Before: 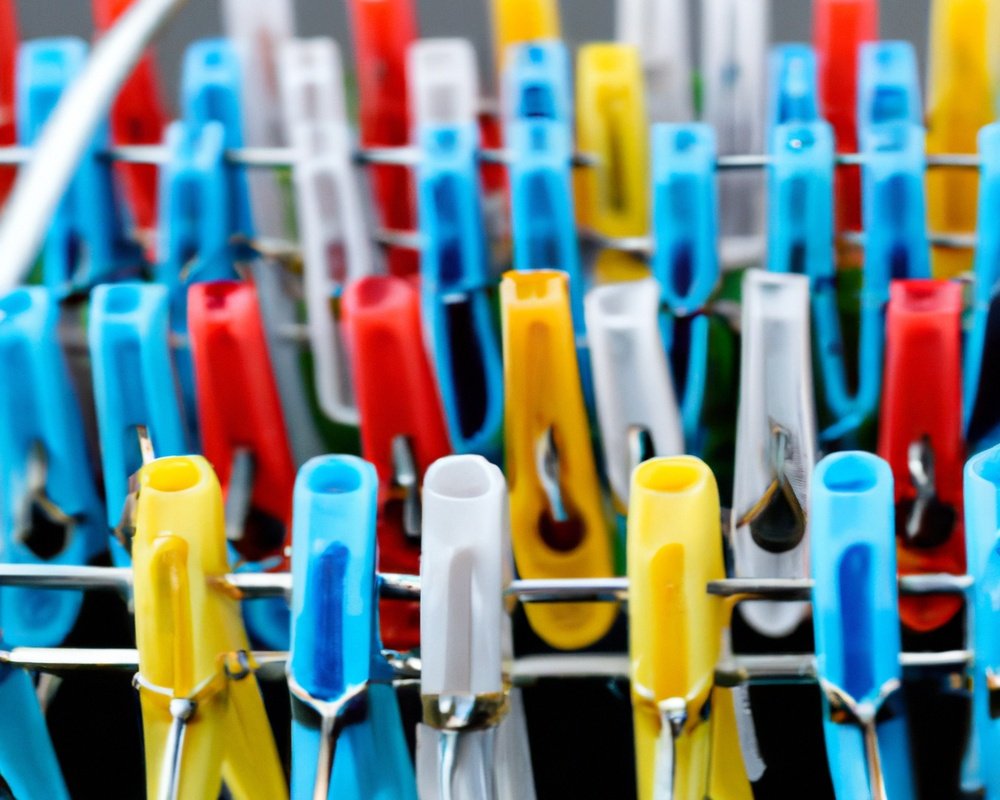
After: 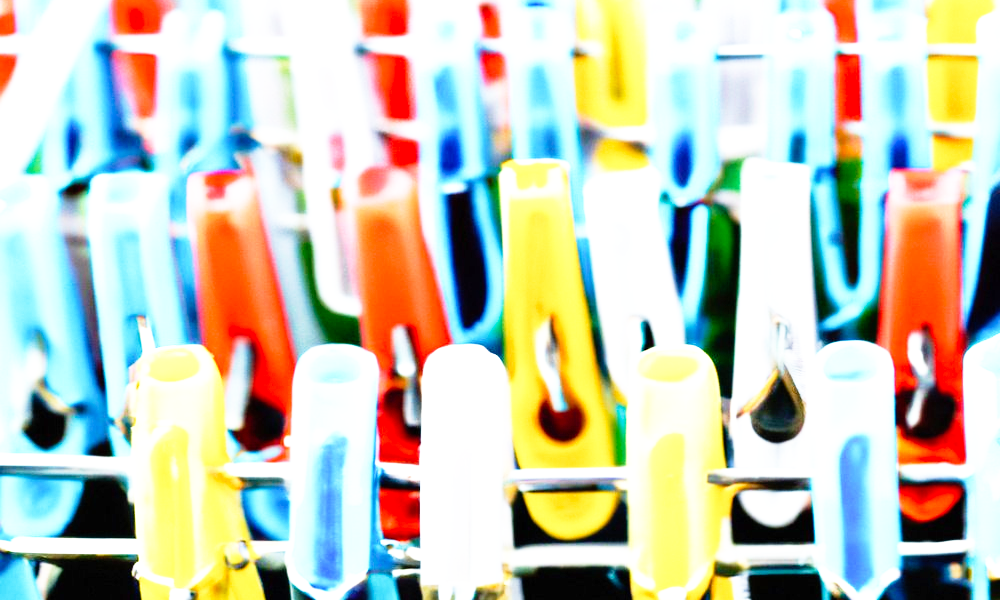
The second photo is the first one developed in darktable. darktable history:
base curve: curves: ch0 [(0, 0) (0.012, 0.01) (0.073, 0.168) (0.31, 0.711) (0.645, 0.957) (1, 1)], preserve colors none
velvia: on, module defaults
sharpen: radius 2.883, amount 0.868, threshold 47.523
crop: top 13.819%, bottom 11.169%
exposure: black level correction 0, exposure 1.2 EV, compensate exposure bias true, compensate highlight preservation false
